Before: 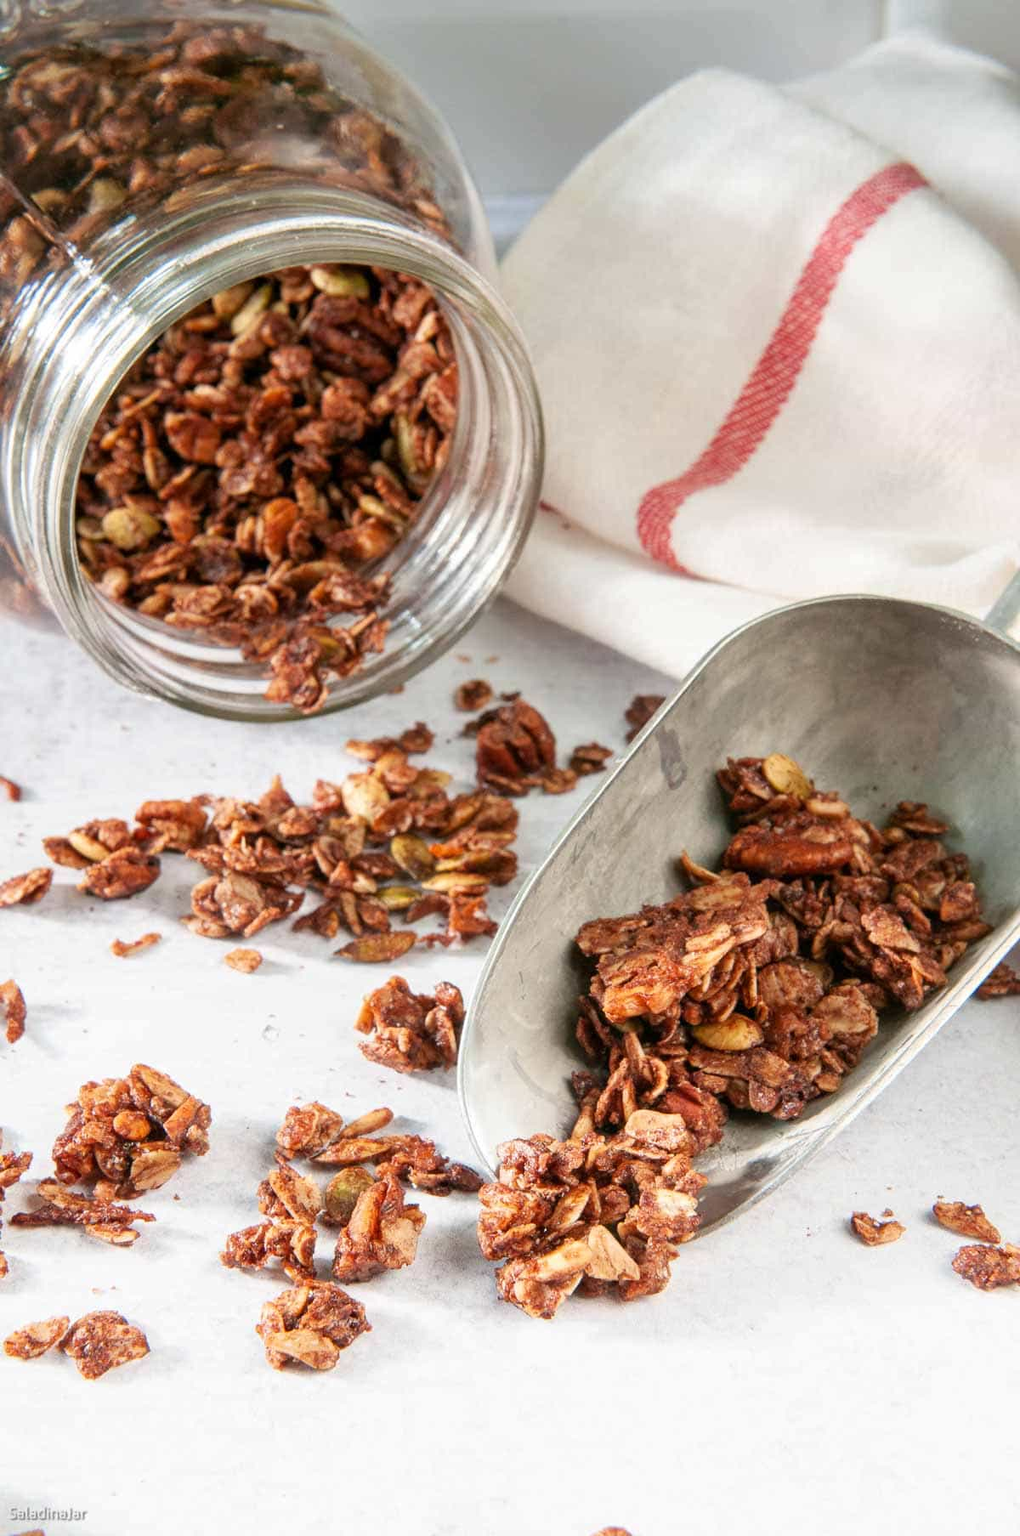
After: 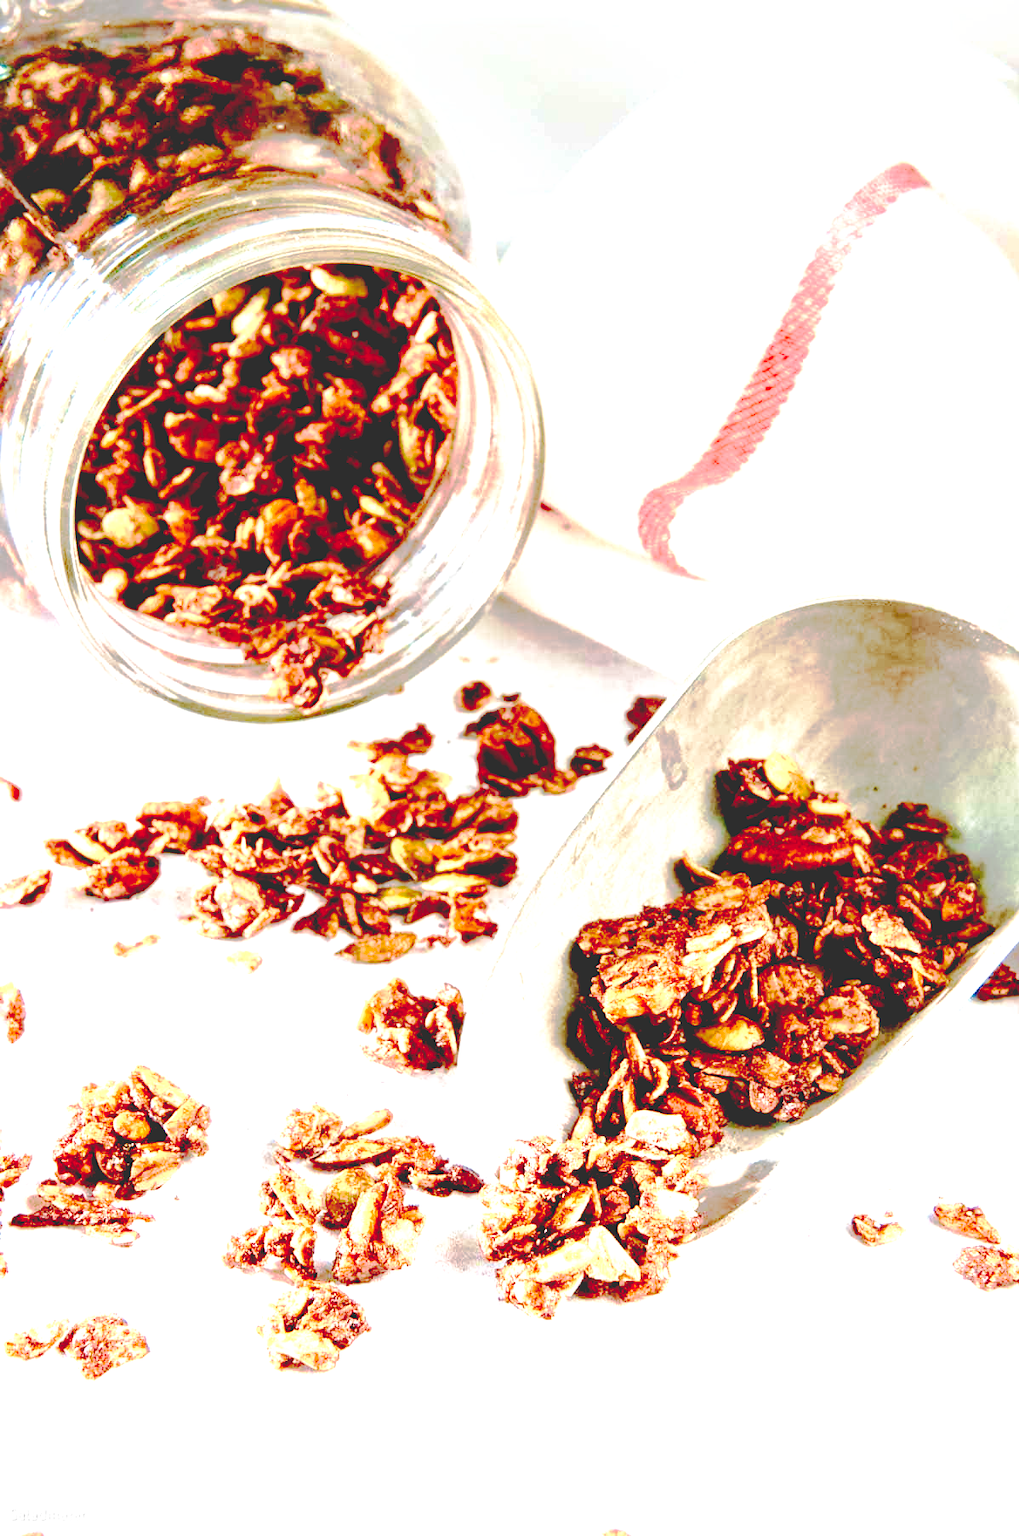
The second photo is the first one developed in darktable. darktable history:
velvia: on, module defaults
color balance rgb: perceptual saturation grading › global saturation 23.443%, perceptual saturation grading › highlights -23.367%, perceptual saturation grading › mid-tones 24.212%, perceptual saturation grading › shadows 40.03%, saturation formula JzAzBz (2021)
base curve: curves: ch0 [(0.065, 0.026) (0.236, 0.358) (0.53, 0.546) (0.777, 0.841) (0.924, 0.992)], preserve colors none
exposure: black level correction 0, exposure 1.371 EV, compensate exposure bias true, compensate highlight preservation false
crop: left 0.074%
